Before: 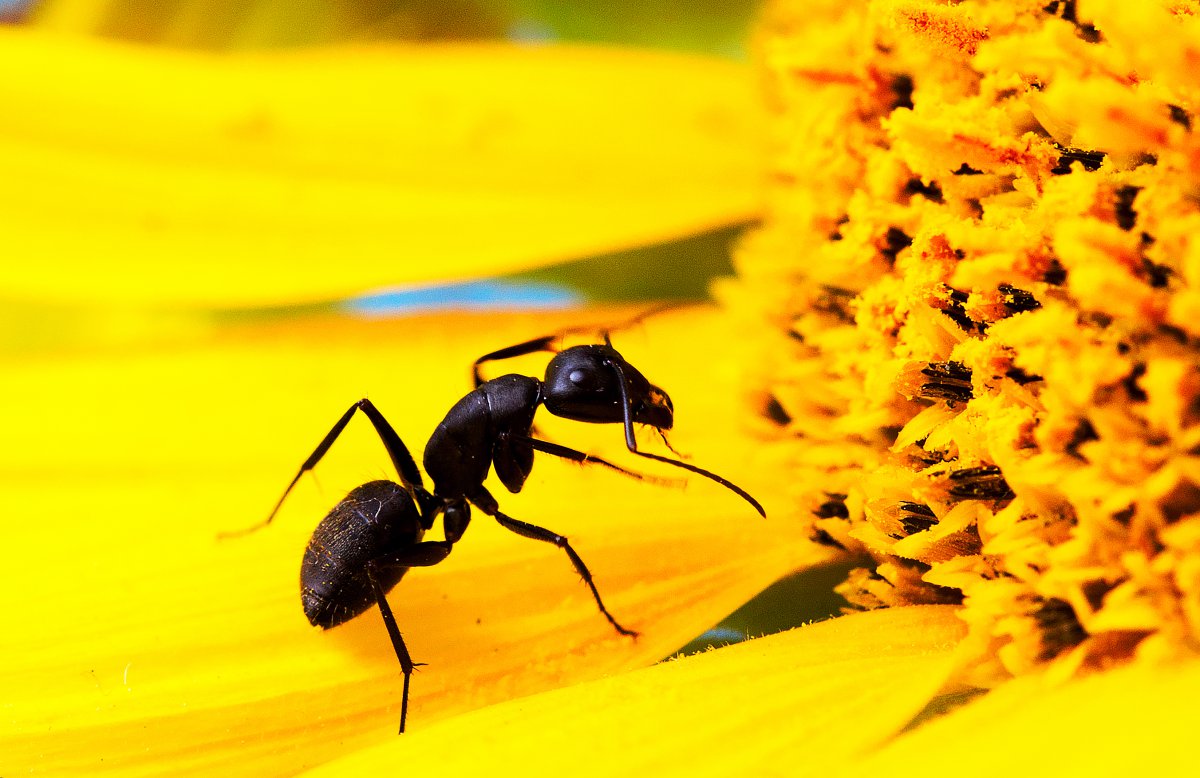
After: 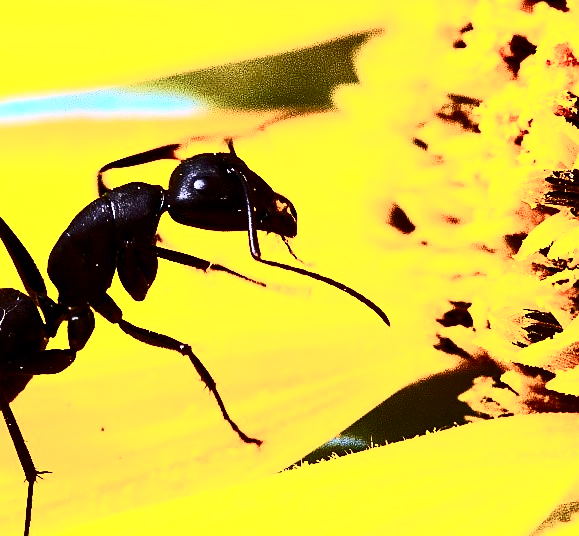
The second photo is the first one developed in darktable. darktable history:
crop: left 31.358%, top 24.718%, right 20.35%, bottom 6.305%
contrast brightness saturation: contrast 0.917, brightness 0.204
sharpen: on, module defaults
